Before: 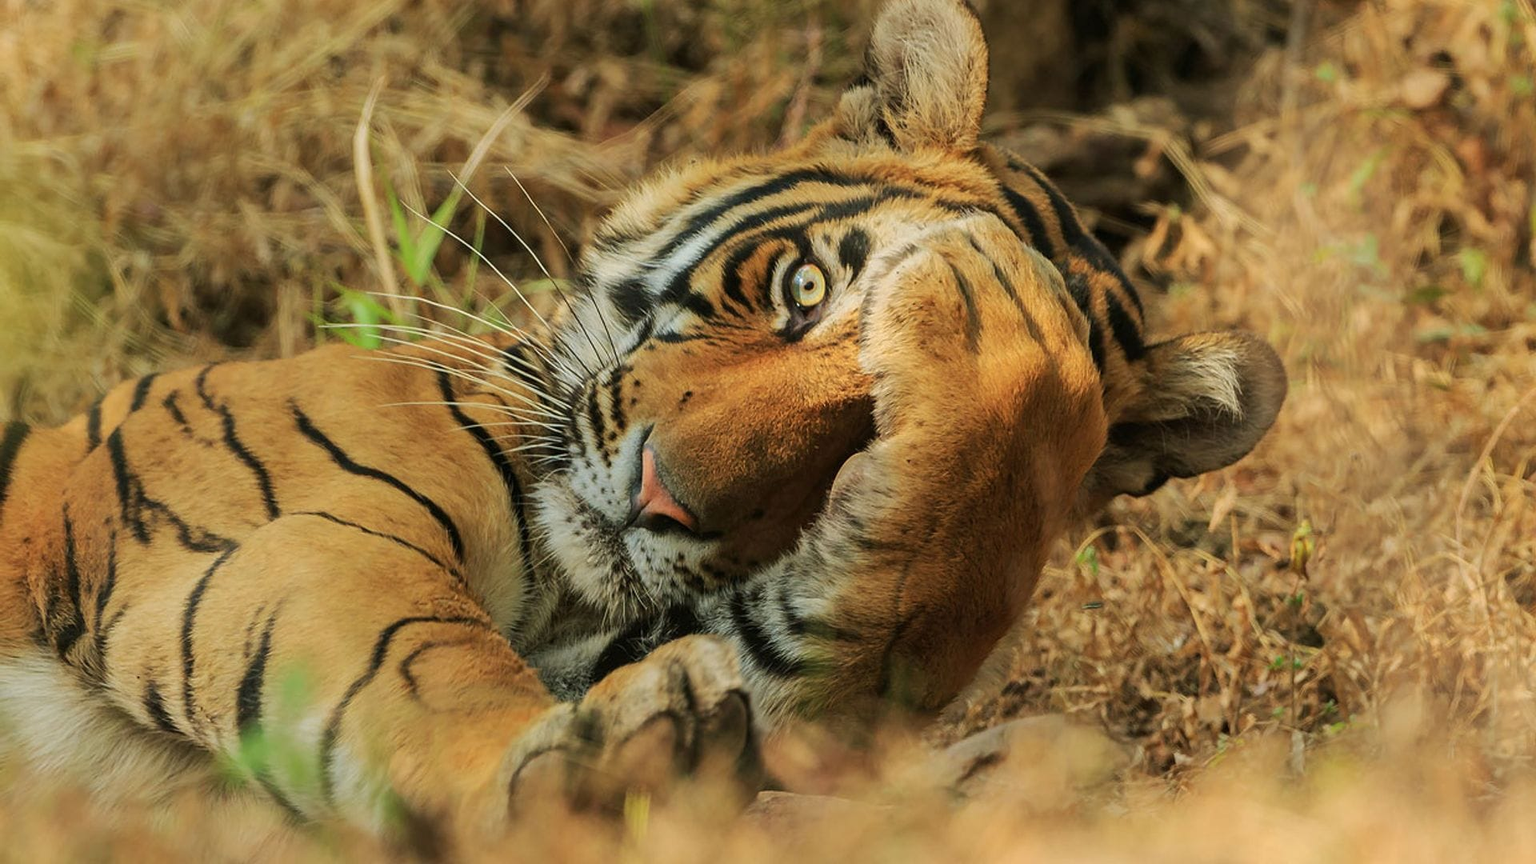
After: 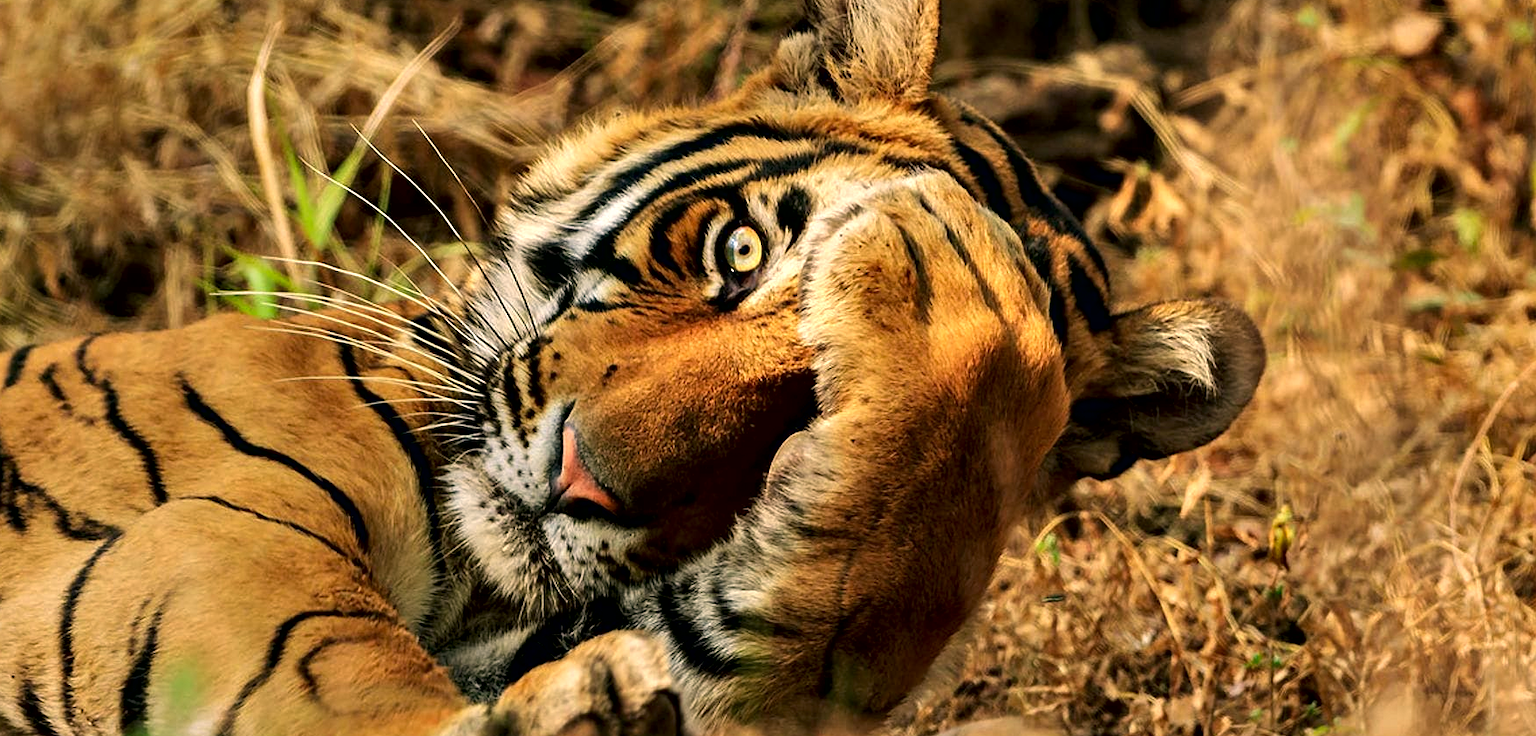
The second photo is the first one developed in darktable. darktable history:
color correction: highlights a* 11.44, highlights b* 11.47
crop: left 8.234%, top 6.58%, bottom 15.249%
contrast brightness saturation: contrast 0.03, brightness -0.039
contrast equalizer: octaves 7, y [[0.627 ×6], [0.563 ×6], [0 ×6], [0 ×6], [0 ×6]]
